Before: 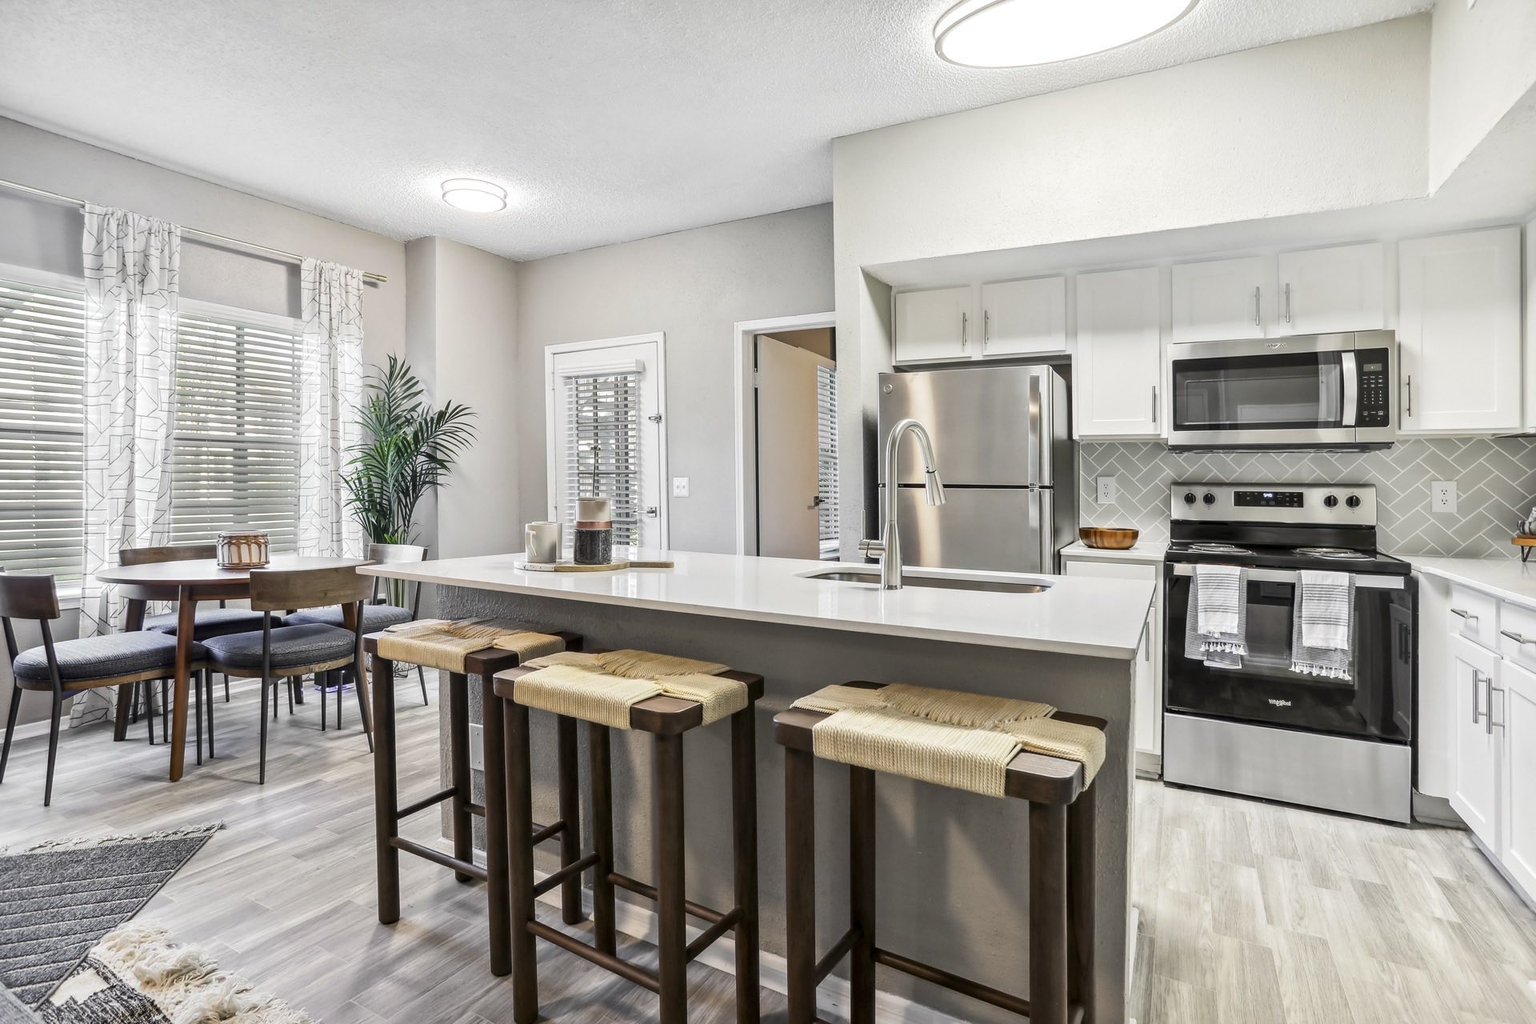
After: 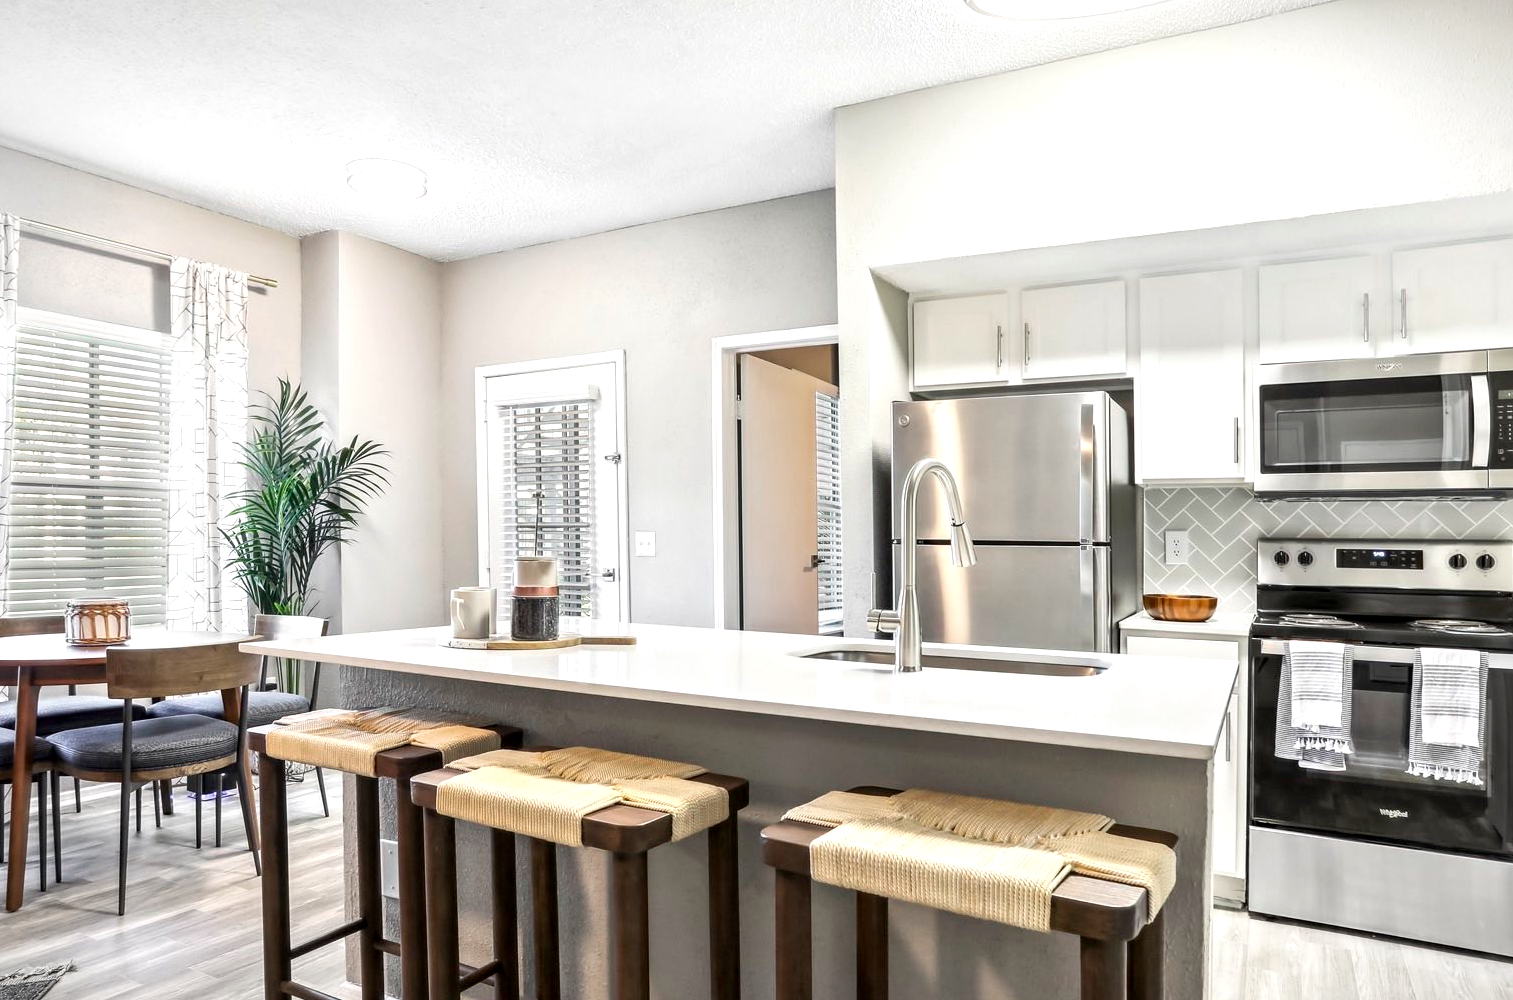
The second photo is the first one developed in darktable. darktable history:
vignetting: fall-off start 100%, brightness -0.282, width/height ratio 1.31
exposure: black level correction 0.001, exposure 0.5 EV, compensate exposure bias true, compensate highlight preservation false
crop and rotate: left 10.77%, top 5.1%, right 10.41%, bottom 16.76%
